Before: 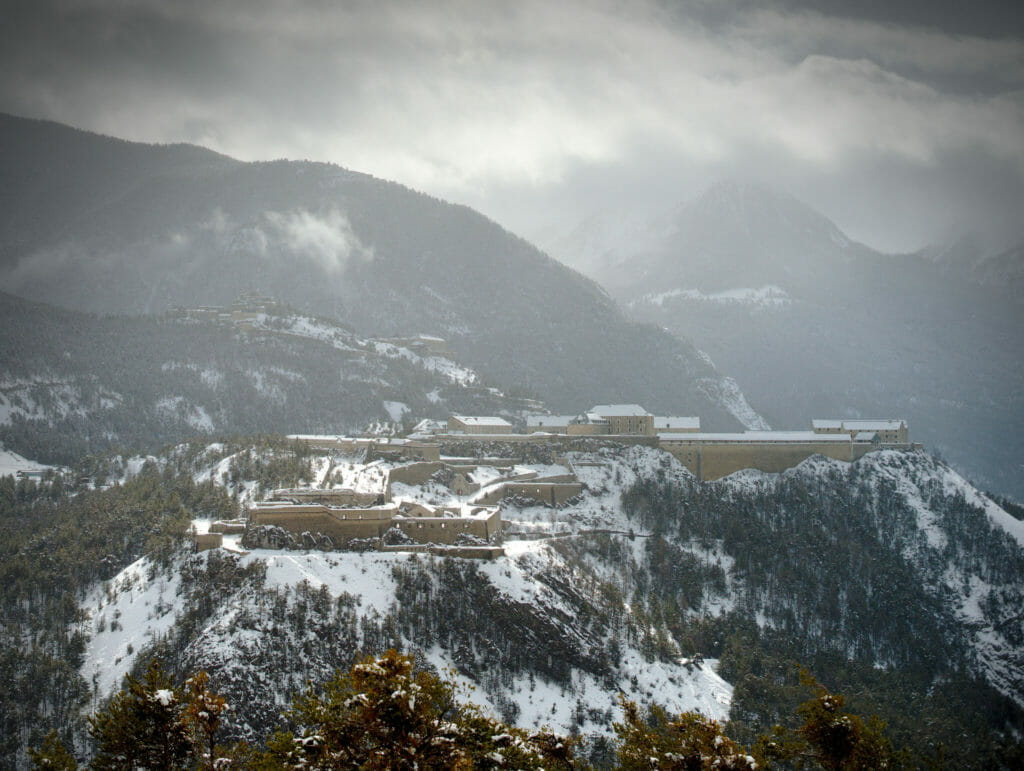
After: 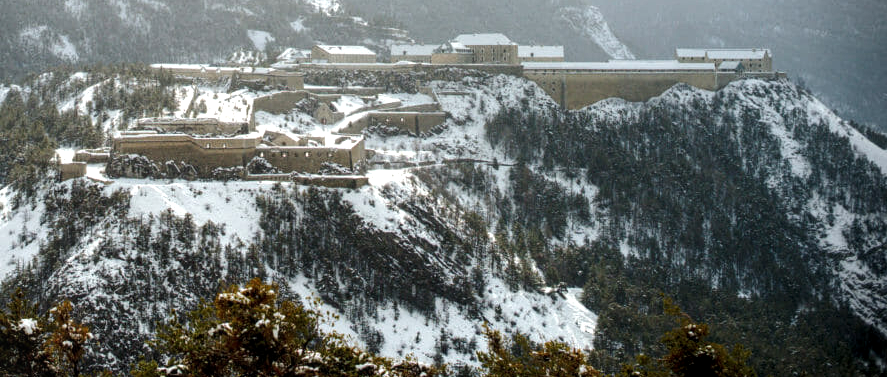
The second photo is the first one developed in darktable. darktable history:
crop and rotate: left 13.306%, top 48.129%, bottom 2.928%
local contrast: on, module defaults
tone equalizer: -8 EV -0.417 EV, -7 EV -0.389 EV, -6 EV -0.333 EV, -5 EV -0.222 EV, -3 EV 0.222 EV, -2 EV 0.333 EV, -1 EV 0.389 EV, +0 EV 0.417 EV, edges refinement/feathering 500, mask exposure compensation -1.57 EV, preserve details no
exposure: exposure 0.02 EV, compensate highlight preservation false
